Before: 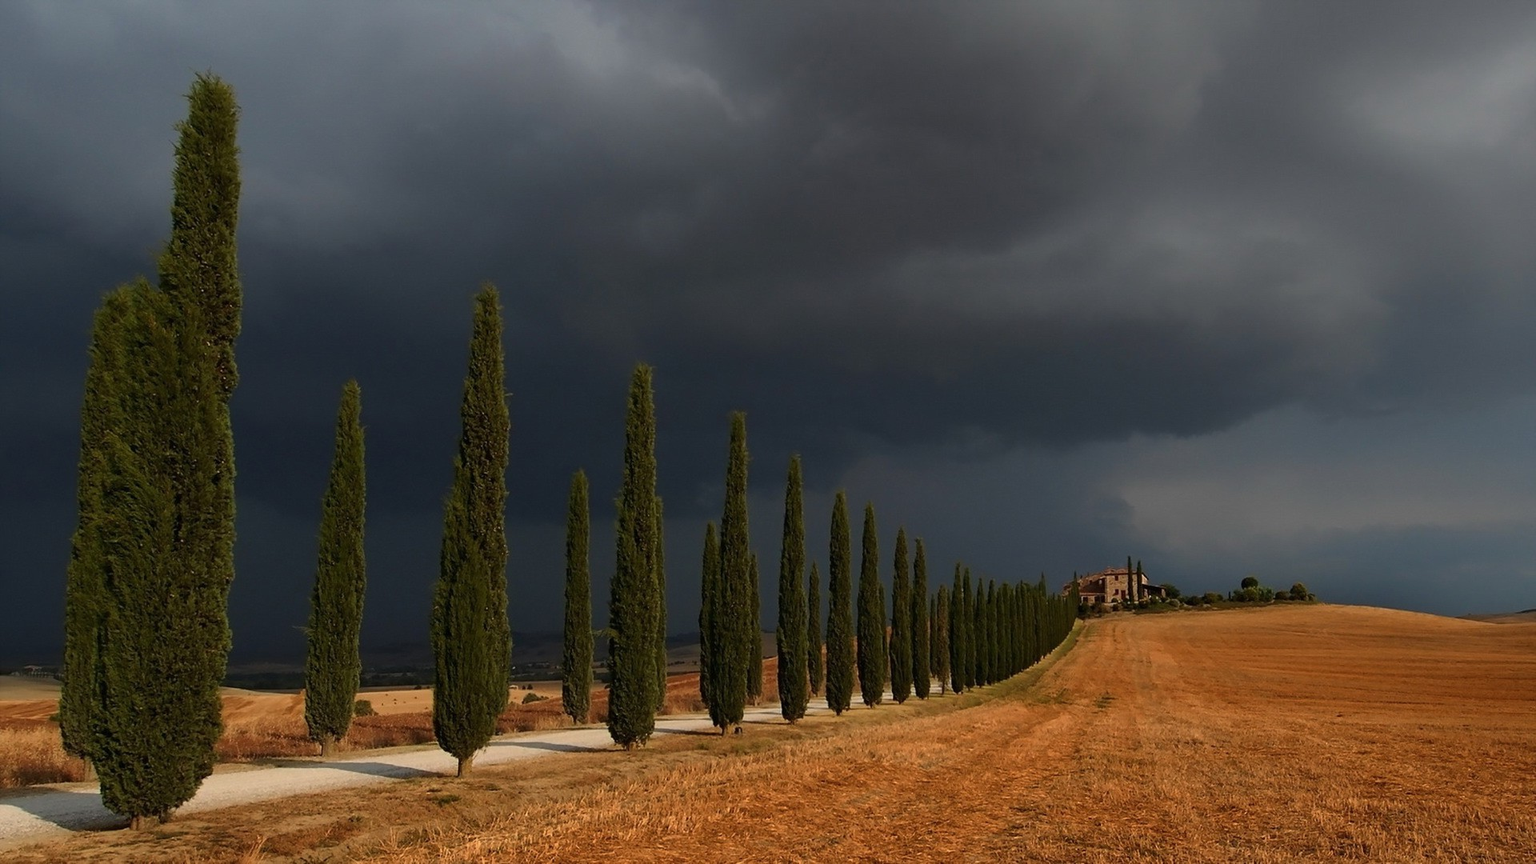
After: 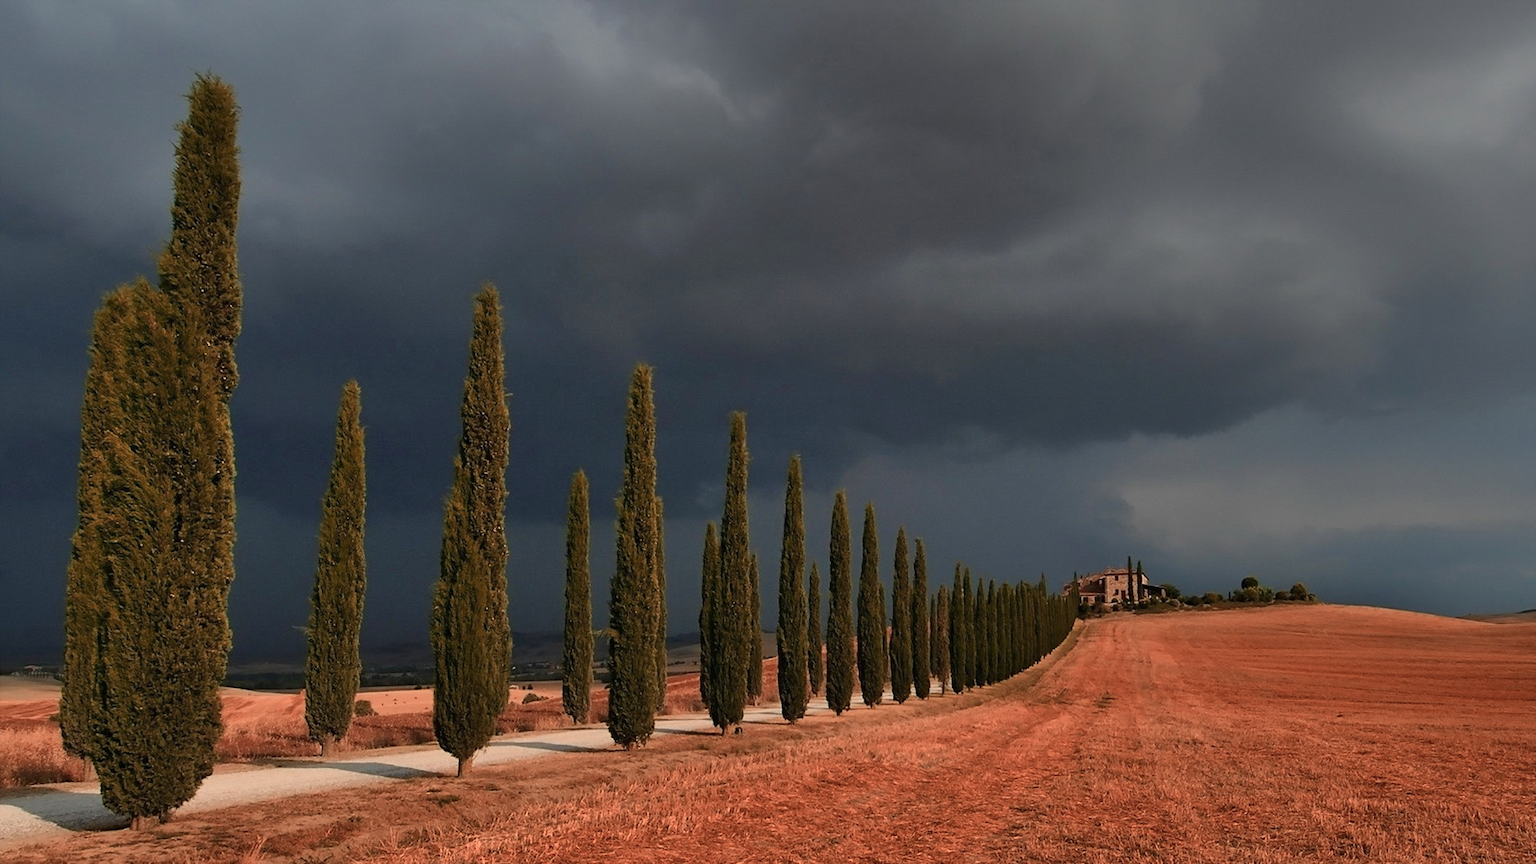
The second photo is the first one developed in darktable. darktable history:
shadows and highlights: soften with gaussian
color zones: curves: ch2 [(0, 0.5) (0.084, 0.497) (0.323, 0.335) (0.4, 0.497) (1, 0.5)]
